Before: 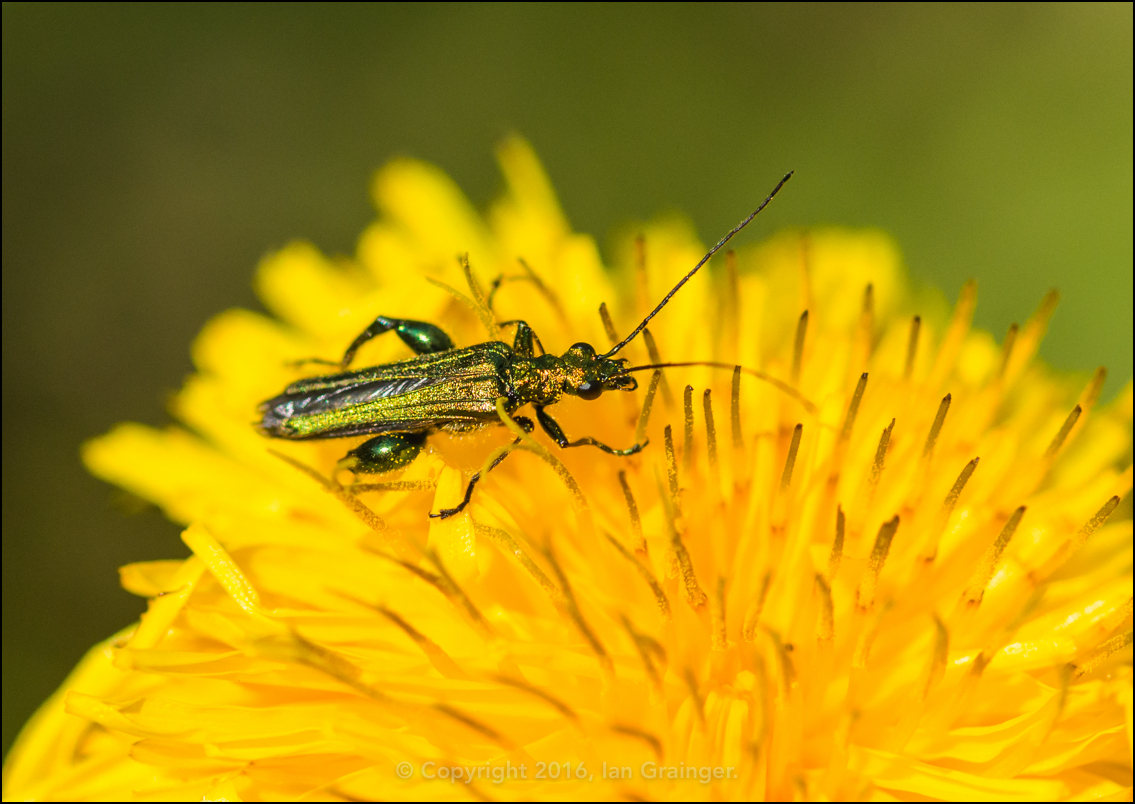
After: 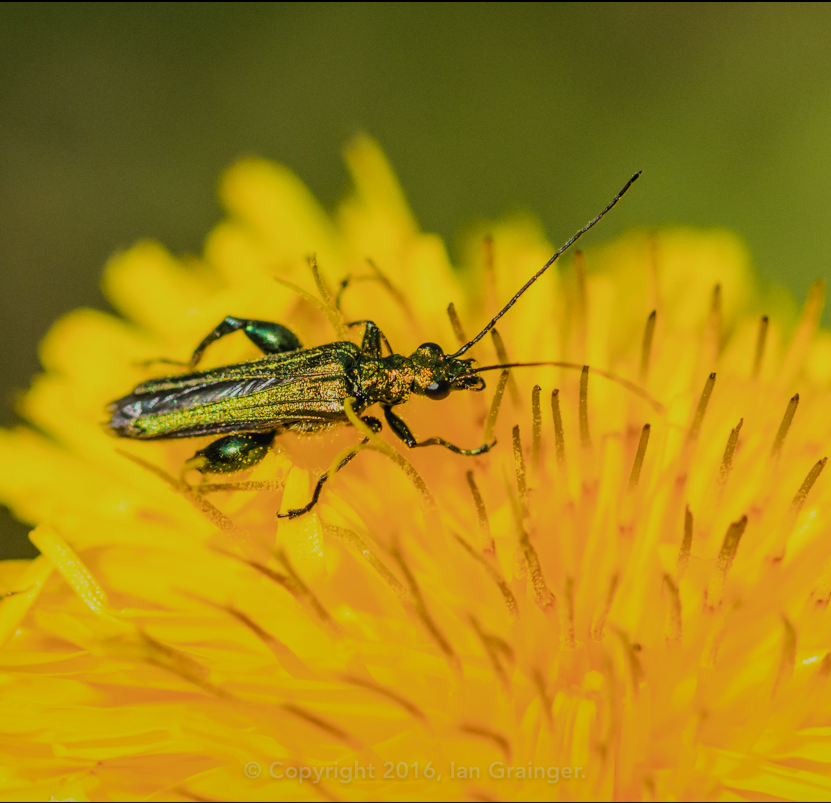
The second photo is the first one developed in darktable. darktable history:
local contrast: detail 110%
filmic rgb: black relative exposure -7.65 EV, white relative exposure 4.56 EV, hardness 3.61
crop: left 13.443%, right 13.31%
